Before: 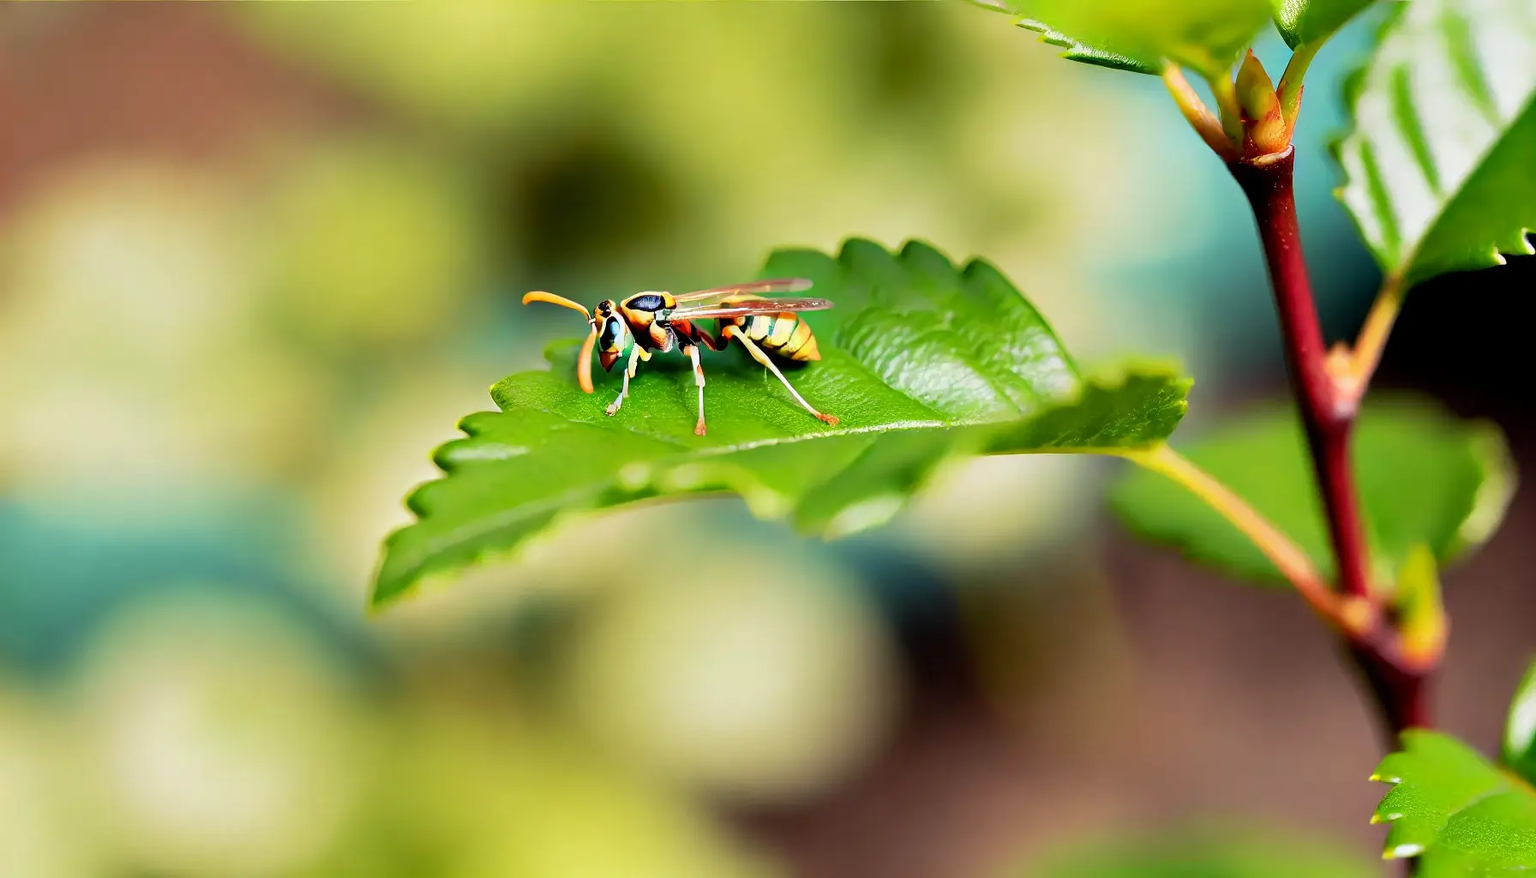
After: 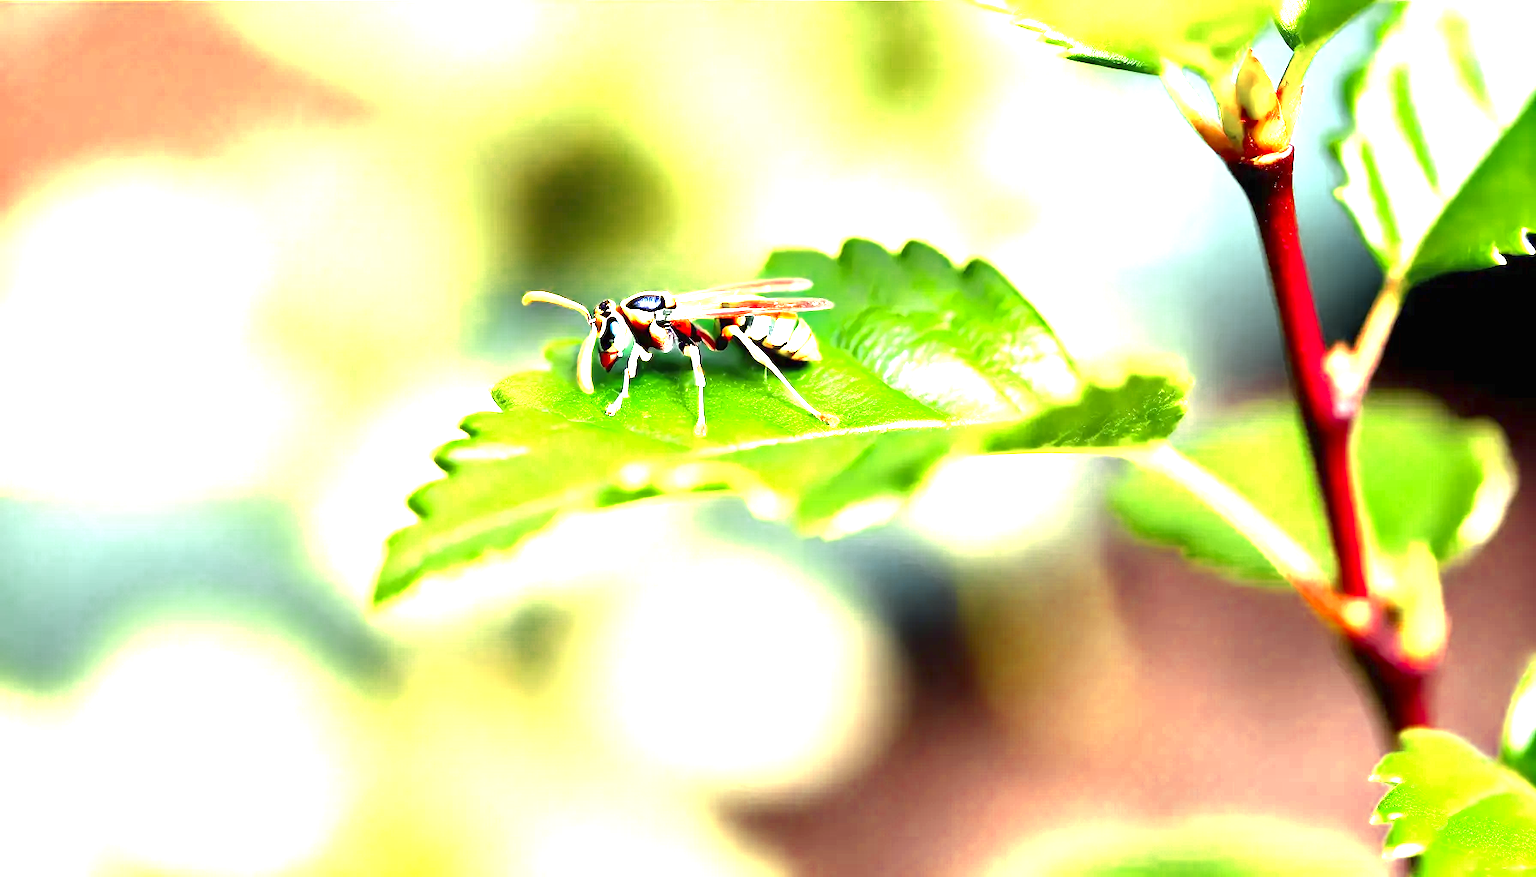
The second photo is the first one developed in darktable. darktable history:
color zones: curves: ch0 [(0.004, 0.305) (0.261, 0.623) (0.389, 0.399) (0.708, 0.571) (0.947, 0.34)]; ch1 [(0.025, 0.645) (0.229, 0.584) (0.326, 0.551) (0.484, 0.262) (0.757, 0.643)]
contrast brightness saturation: saturation -0.069
exposure: black level correction 0, exposure 1.739 EV, compensate exposure bias true, compensate highlight preservation false
